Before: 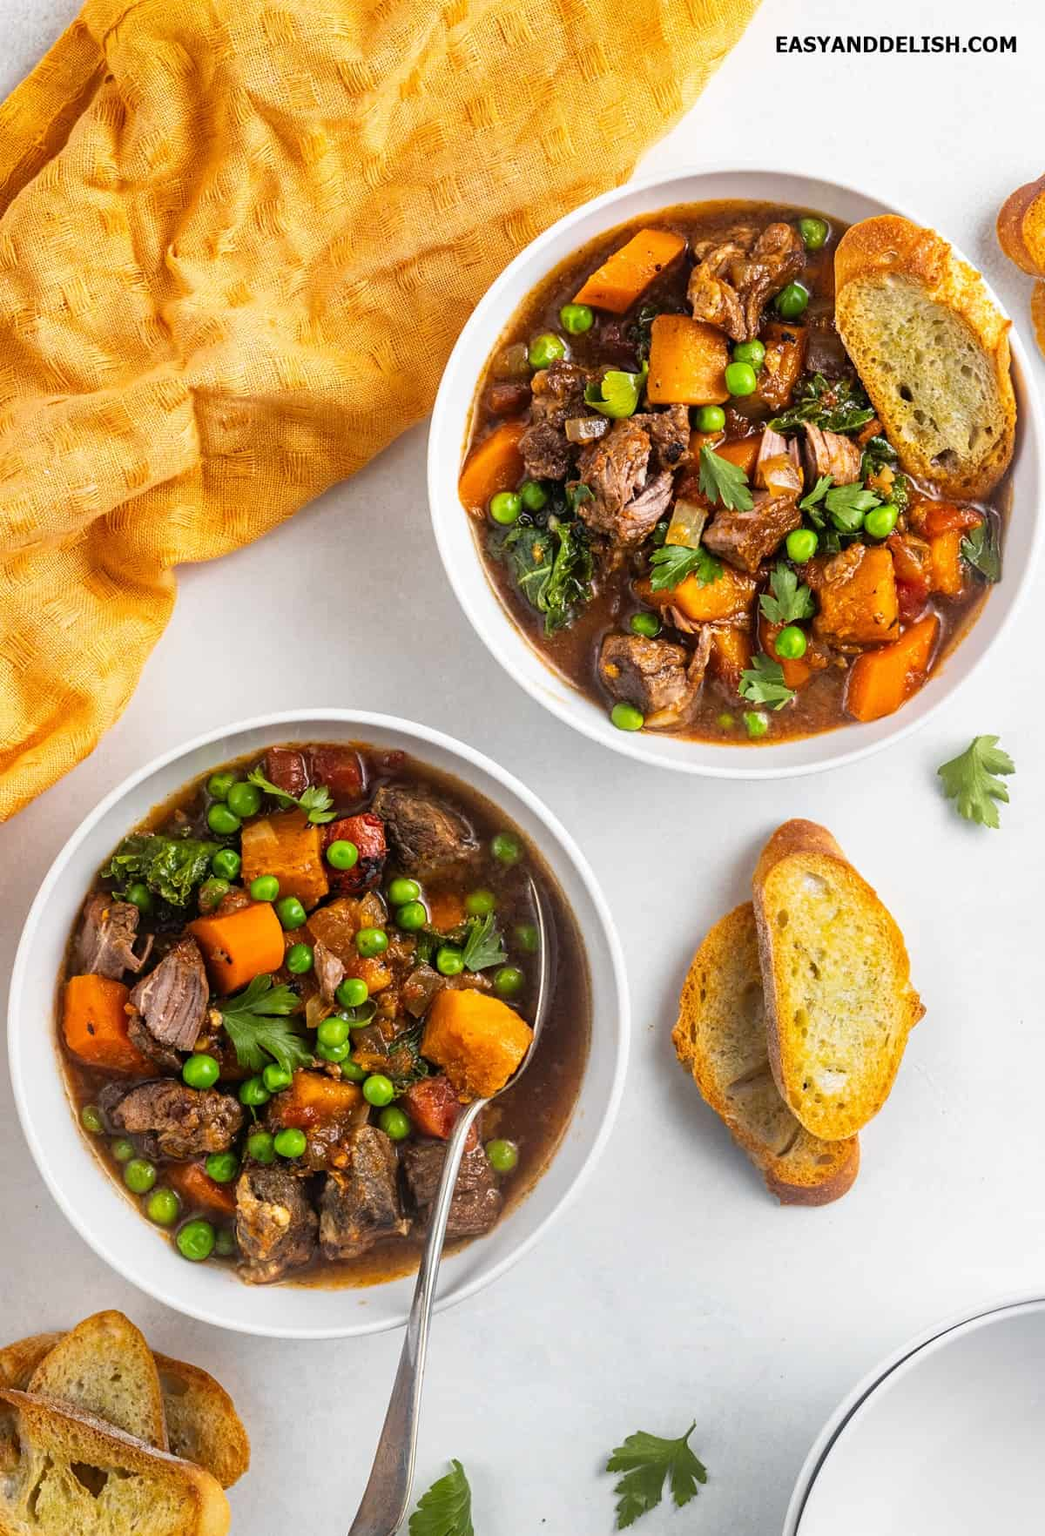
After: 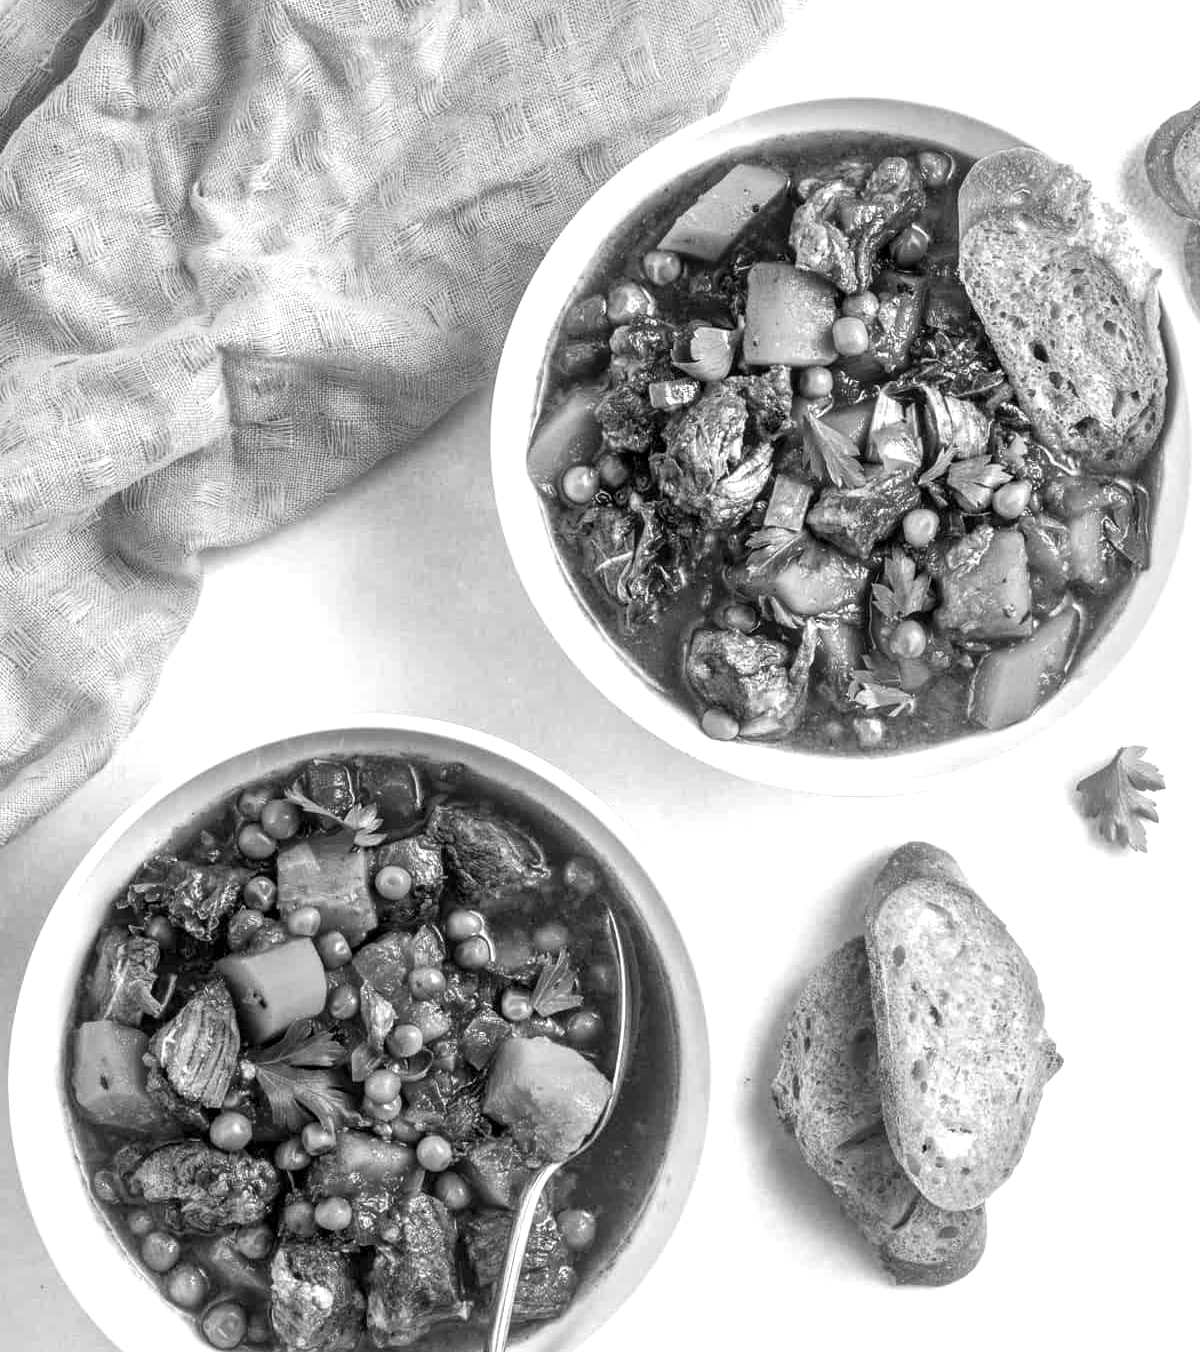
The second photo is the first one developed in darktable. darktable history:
local contrast: detail 130%
crop: top 5.667%, bottom 17.637%
color calibration: output gray [0.21, 0.42, 0.37, 0], gray › normalize channels true, illuminant same as pipeline (D50), adaptation XYZ, x 0.346, y 0.359, gamut compression 0
monochrome: on, module defaults
exposure: black level correction 0, exposure 0.7 EV, compensate exposure bias true, compensate highlight preservation false
